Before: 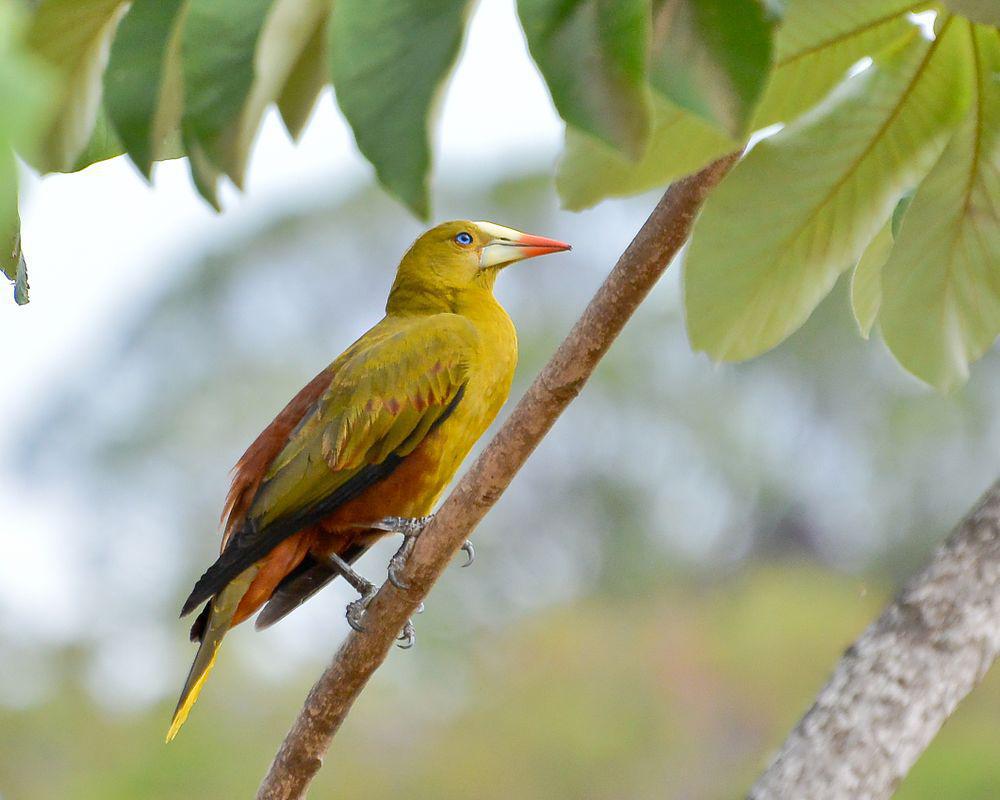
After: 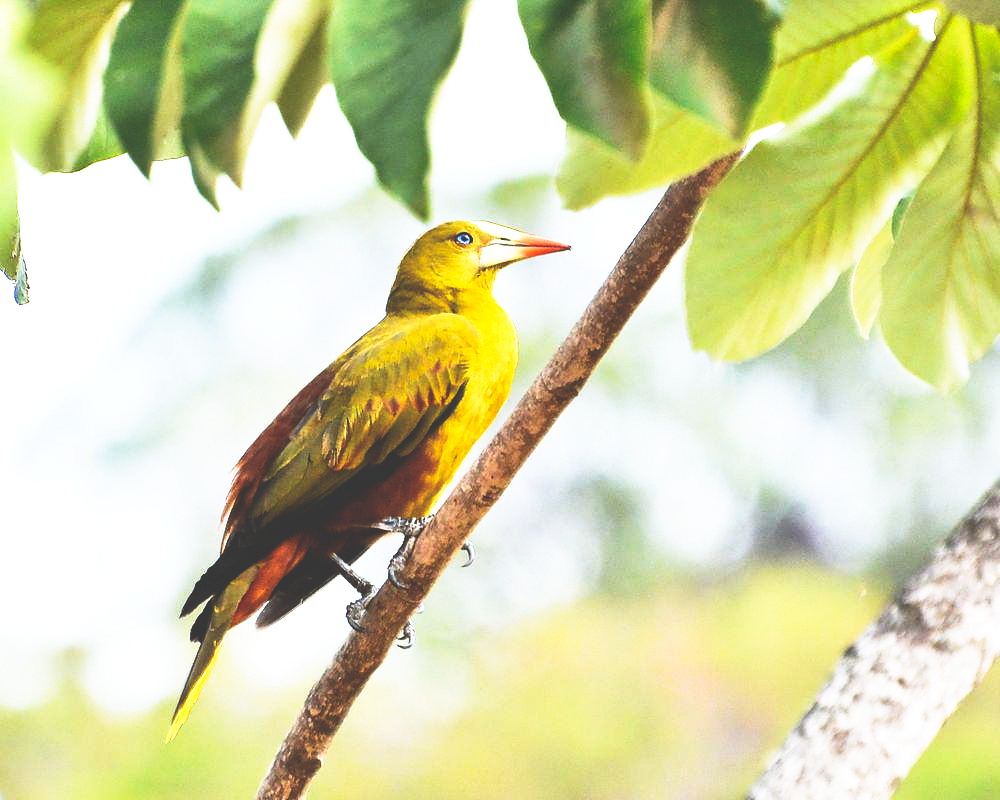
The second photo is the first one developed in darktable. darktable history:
tone equalizer: -8 EV -0.75 EV, -7 EV -0.7 EV, -6 EV -0.6 EV, -5 EV -0.4 EV, -3 EV 0.4 EV, -2 EV 0.6 EV, -1 EV 0.7 EV, +0 EV 0.75 EV, edges refinement/feathering 500, mask exposure compensation -1.57 EV, preserve details no
base curve: curves: ch0 [(0, 0.036) (0.007, 0.037) (0.604, 0.887) (1, 1)], preserve colors none
